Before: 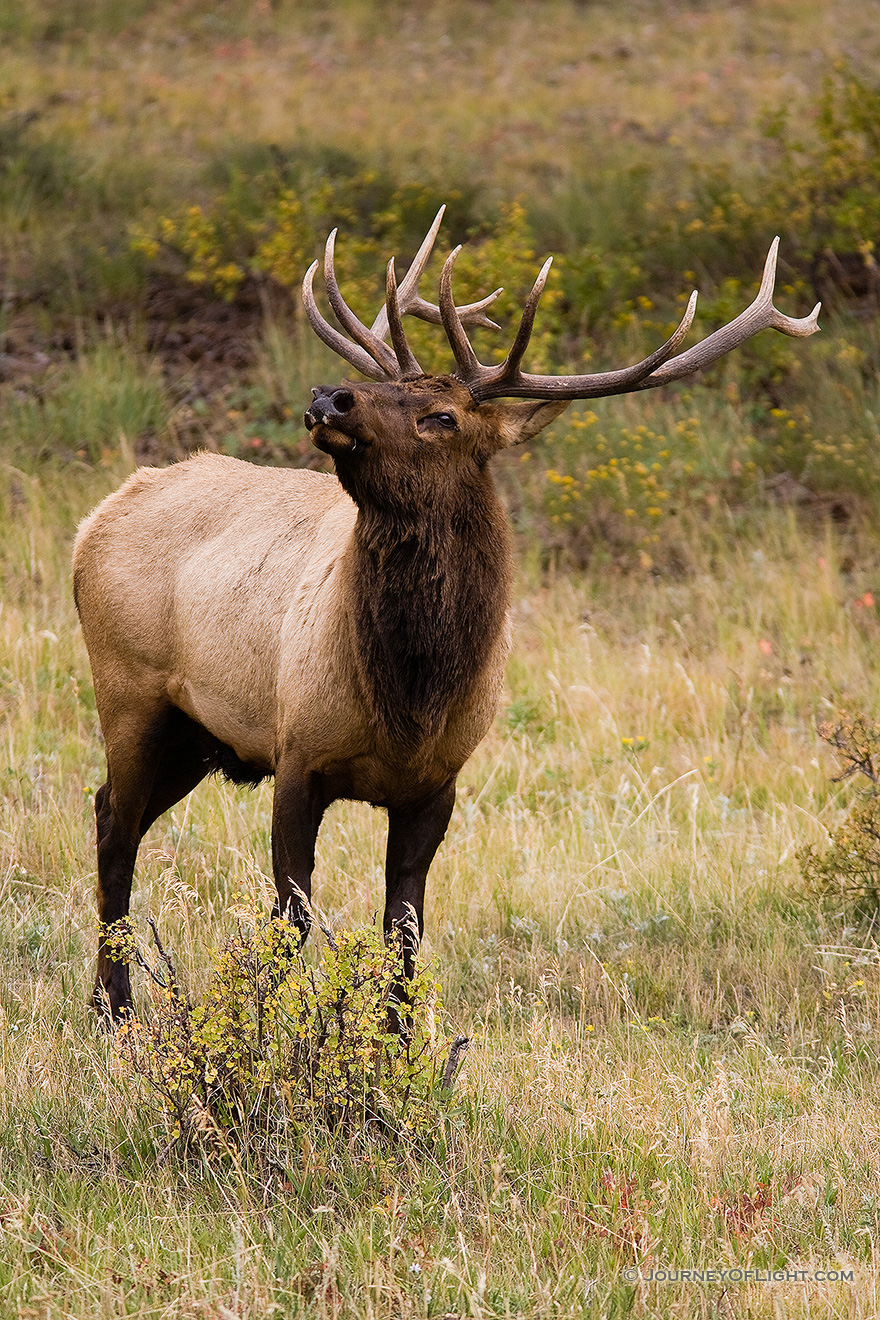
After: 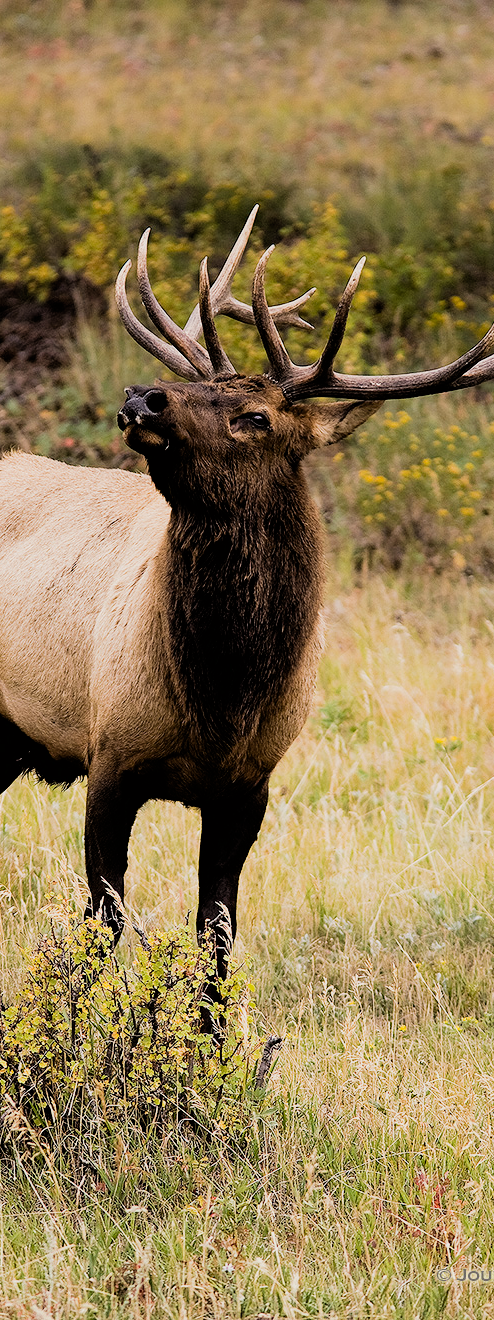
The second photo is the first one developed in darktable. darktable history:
filmic rgb: black relative exposure -5.14 EV, white relative exposure 3.96 EV, hardness 2.9, contrast 1.299, highlights saturation mix -30.85%
crop: left 21.288%, right 22.532%
exposure: exposure 0.203 EV, compensate exposure bias true, compensate highlight preservation false
color correction: highlights b* 2.99
